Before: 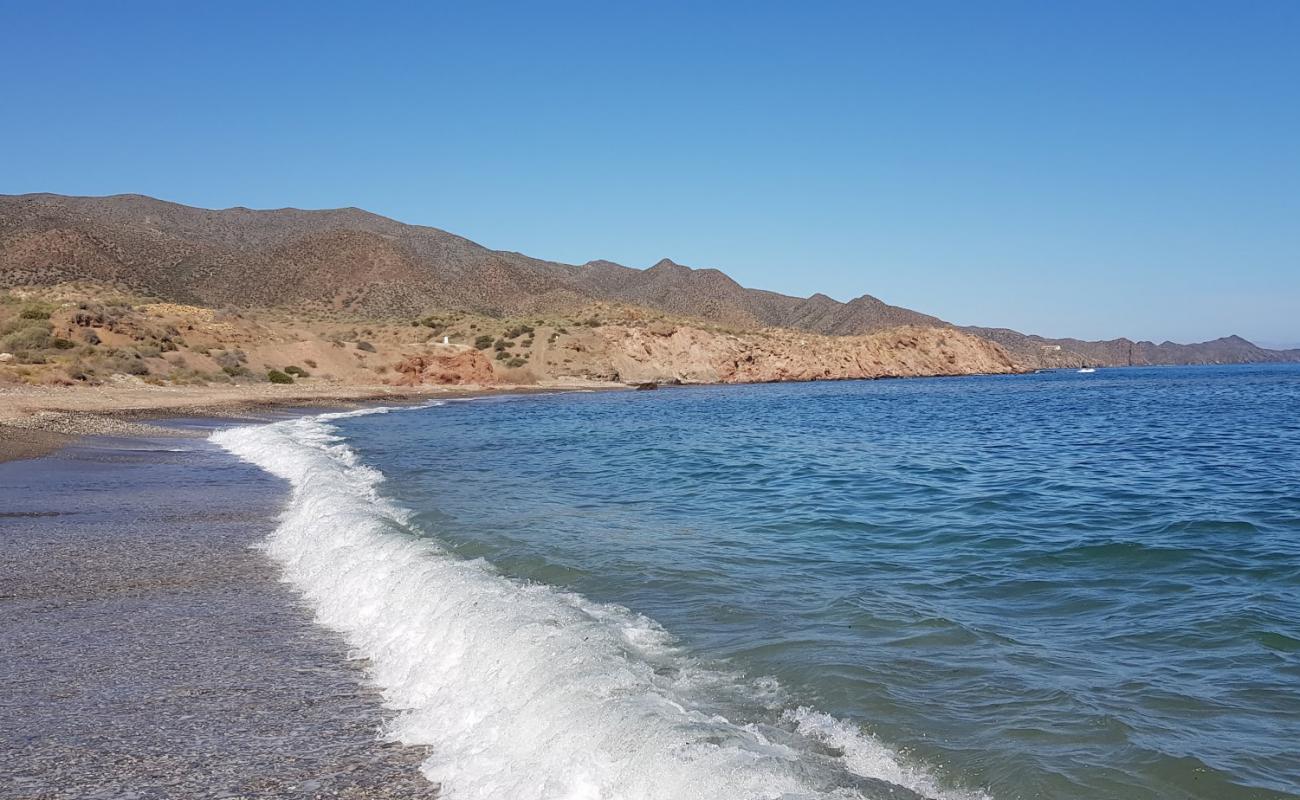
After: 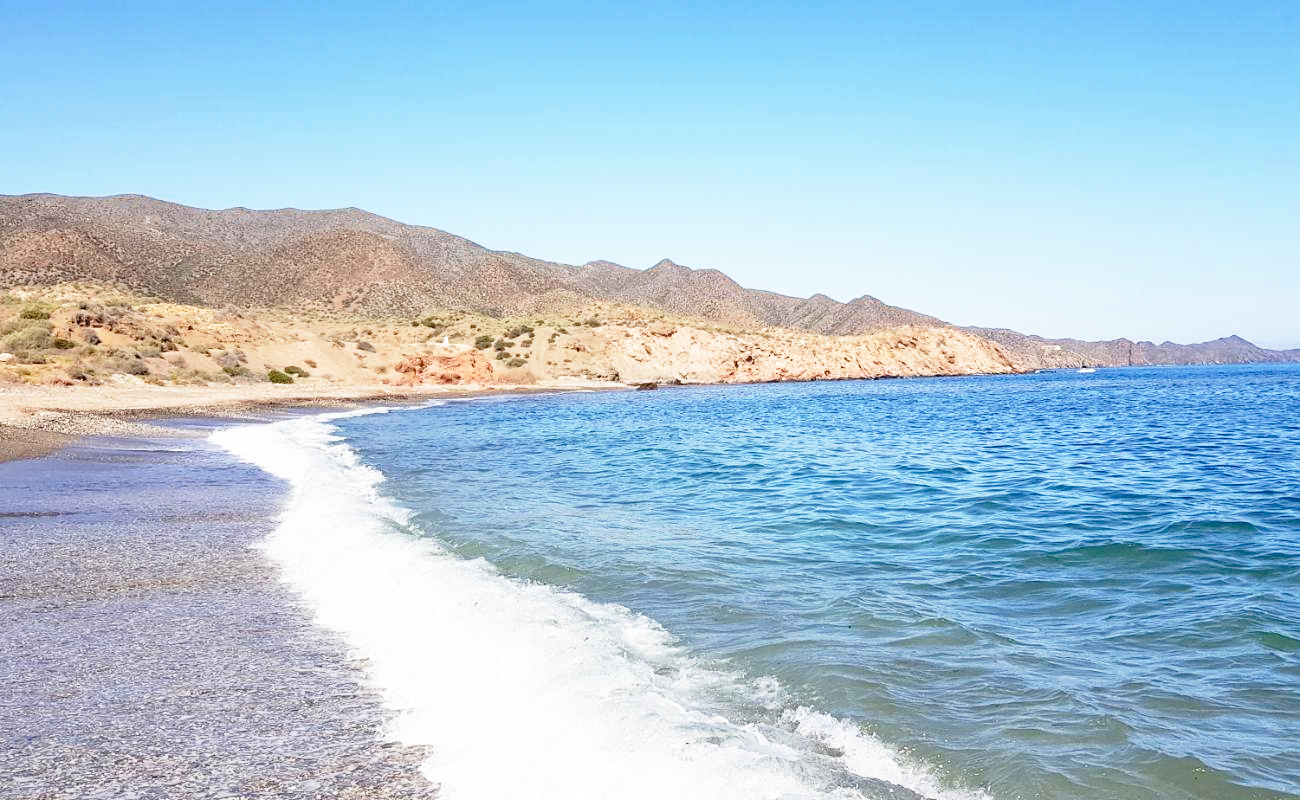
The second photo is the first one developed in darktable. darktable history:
base curve: curves: ch0 [(0, 0) (0.012, 0.01) (0.073, 0.168) (0.31, 0.711) (0.645, 0.957) (1, 1)], preserve colors none
tone equalizer: on, module defaults
